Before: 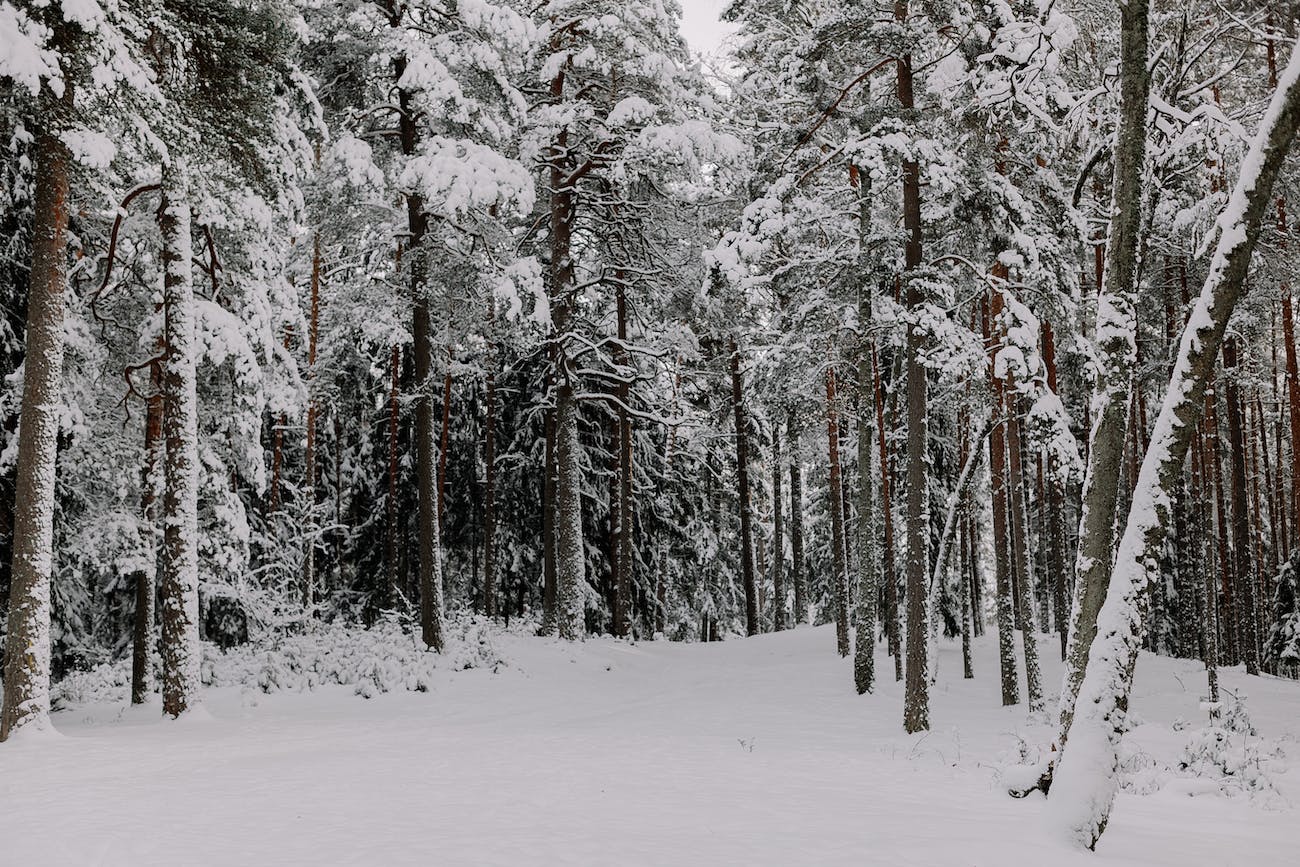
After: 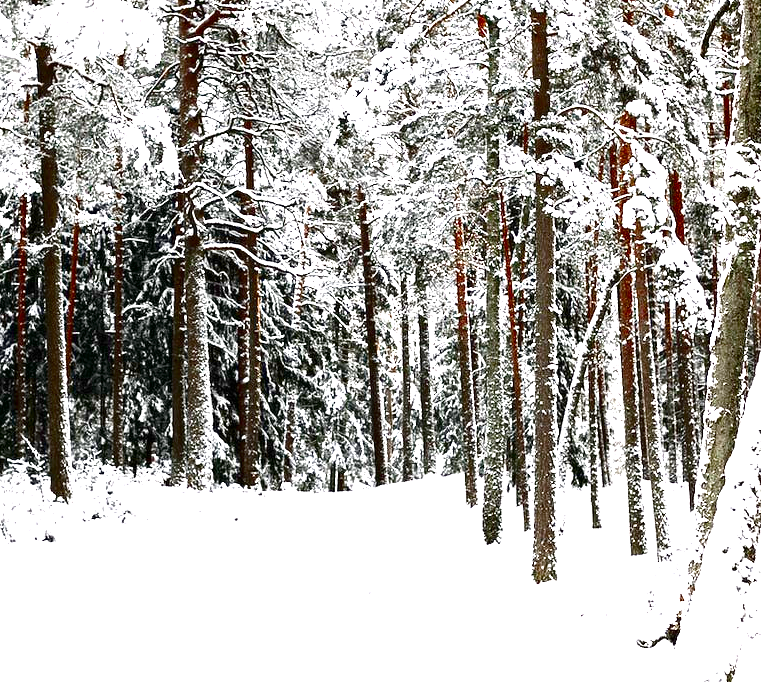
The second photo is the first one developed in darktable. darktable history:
crop and rotate: left 28.669%, top 17.324%, right 12.723%, bottom 3.901%
color balance rgb: perceptual saturation grading › global saturation 45.027%, perceptual saturation grading › highlights -50.238%, perceptual saturation grading › shadows 30.252%, global vibrance 14.341%
exposure: black level correction 0, exposure 1.98 EV, compensate highlight preservation false
contrast brightness saturation: brightness -0.253, saturation 0.199
